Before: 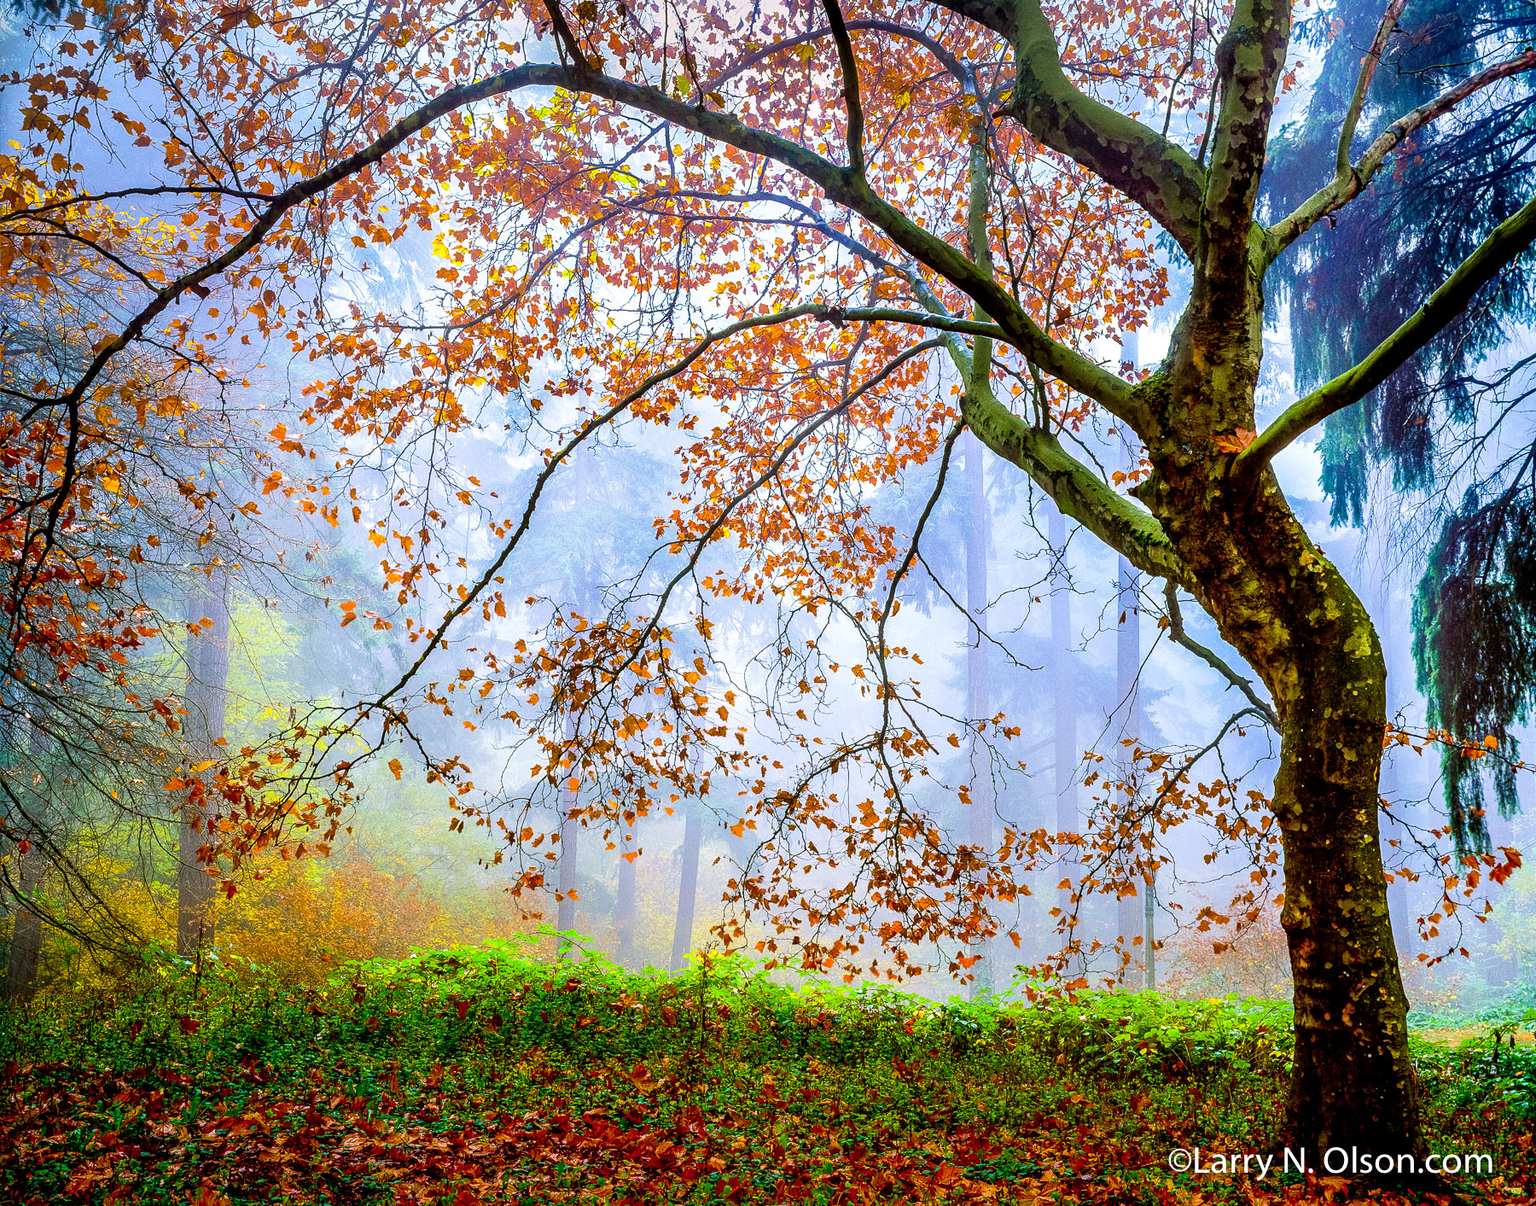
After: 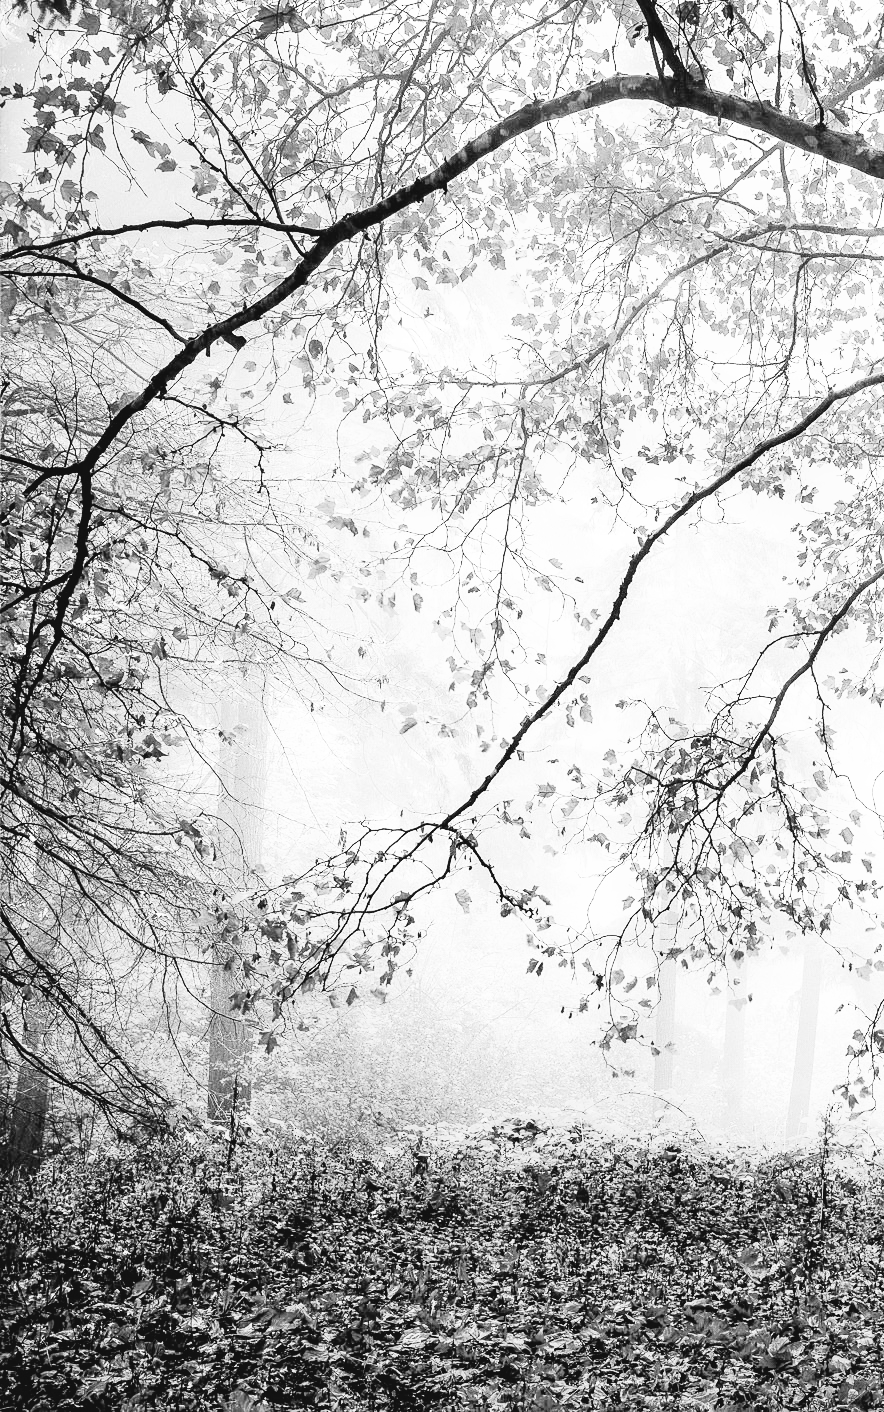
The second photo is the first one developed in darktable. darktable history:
tone curve: curves: ch0 [(0, 0) (0.003, 0.045) (0.011, 0.051) (0.025, 0.057) (0.044, 0.074) (0.069, 0.096) (0.1, 0.125) (0.136, 0.16) (0.177, 0.201) (0.224, 0.242) (0.277, 0.299) (0.335, 0.362) (0.399, 0.432) (0.468, 0.512) (0.543, 0.601) (0.623, 0.691) (0.709, 0.786) (0.801, 0.876) (0.898, 0.927) (1, 1)], preserve colors none
base curve: curves: ch0 [(0, 0.003) (0.001, 0.002) (0.006, 0.004) (0.02, 0.022) (0.048, 0.086) (0.094, 0.234) (0.162, 0.431) (0.258, 0.629) (0.385, 0.8) (0.548, 0.918) (0.751, 0.988) (1, 1)], preserve colors none
monochrome: on, module defaults
crop and rotate: left 0%, top 0%, right 50.845%
